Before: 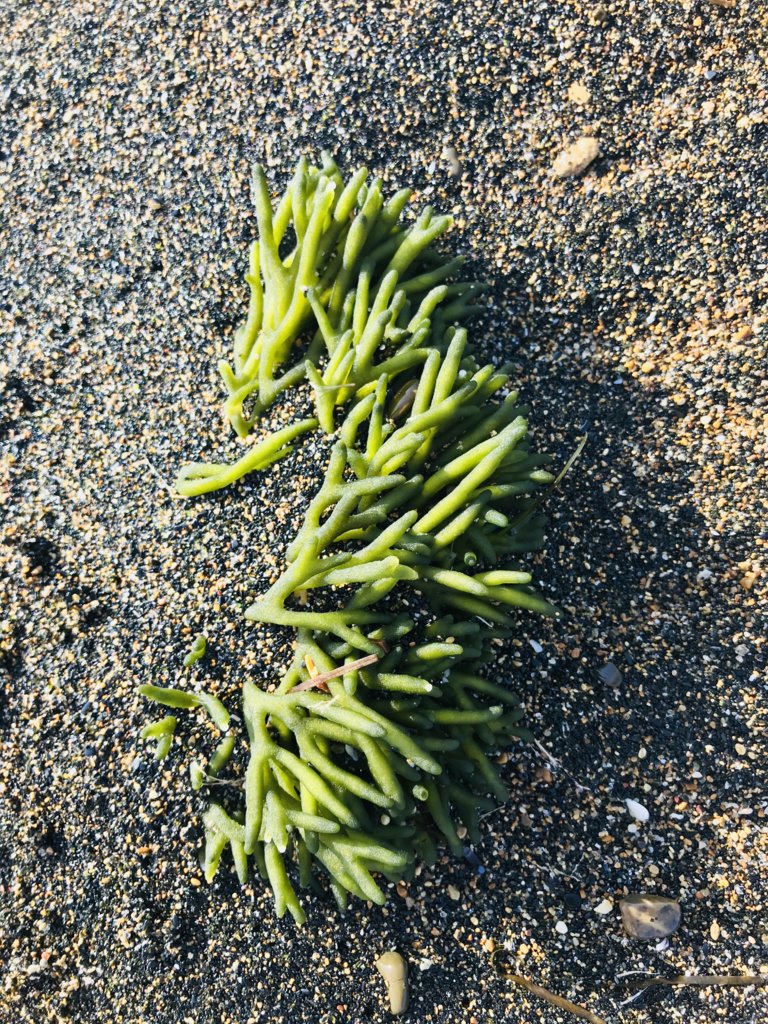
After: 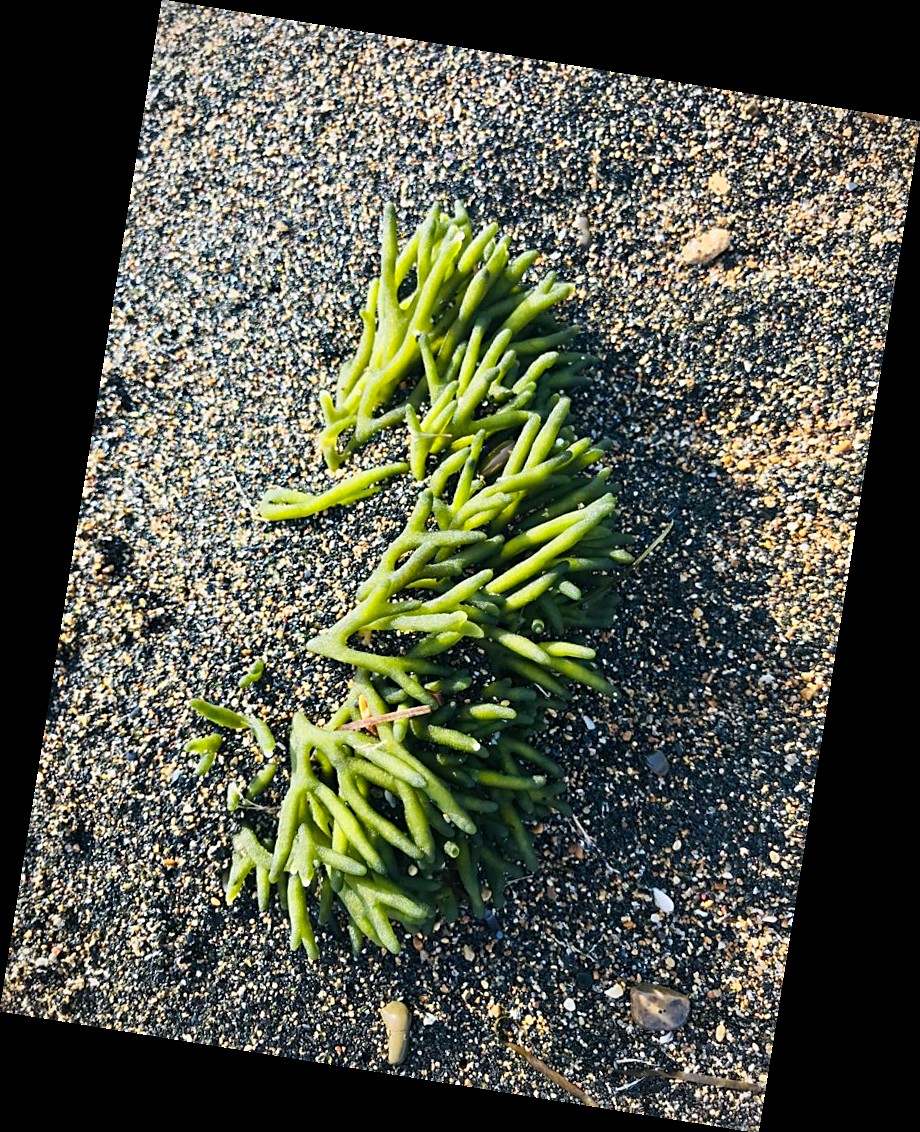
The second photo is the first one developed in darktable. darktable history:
rotate and perspective: rotation 9.12°, automatic cropping off
sharpen: on, module defaults
shadows and highlights: shadows 5, soften with gaussian
vignetting: fall-off radius 93.87%
